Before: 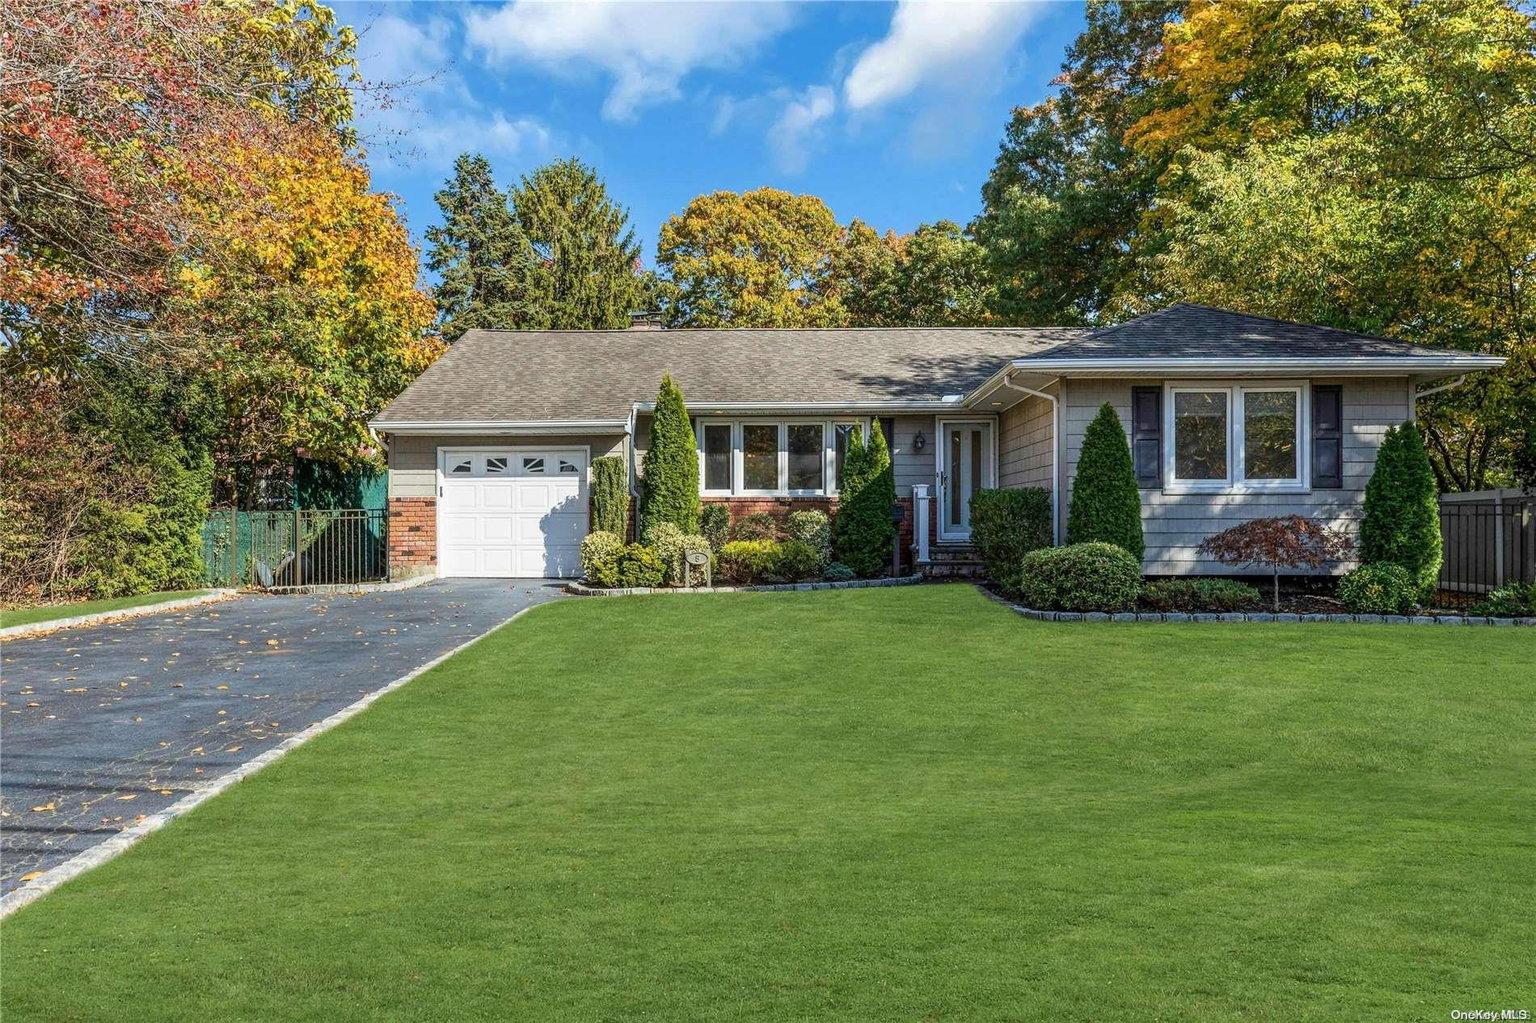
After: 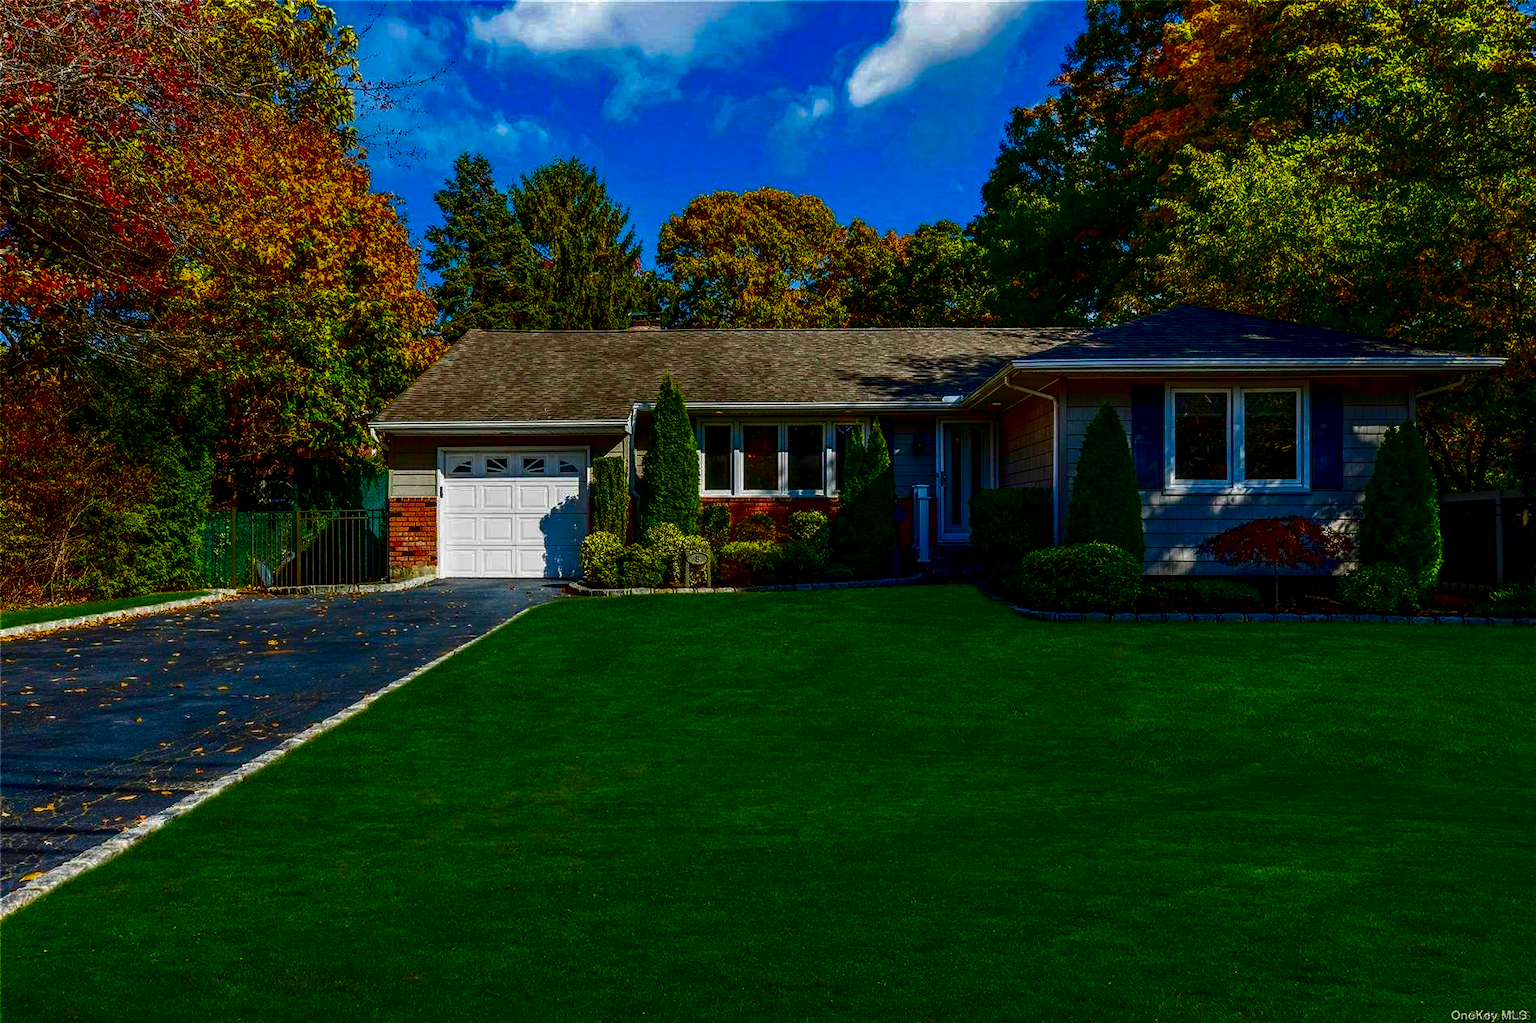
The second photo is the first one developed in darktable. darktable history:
local contrast: on, module defaults
contrast brightness saturation: brightness -0.981, saturation 0.987
